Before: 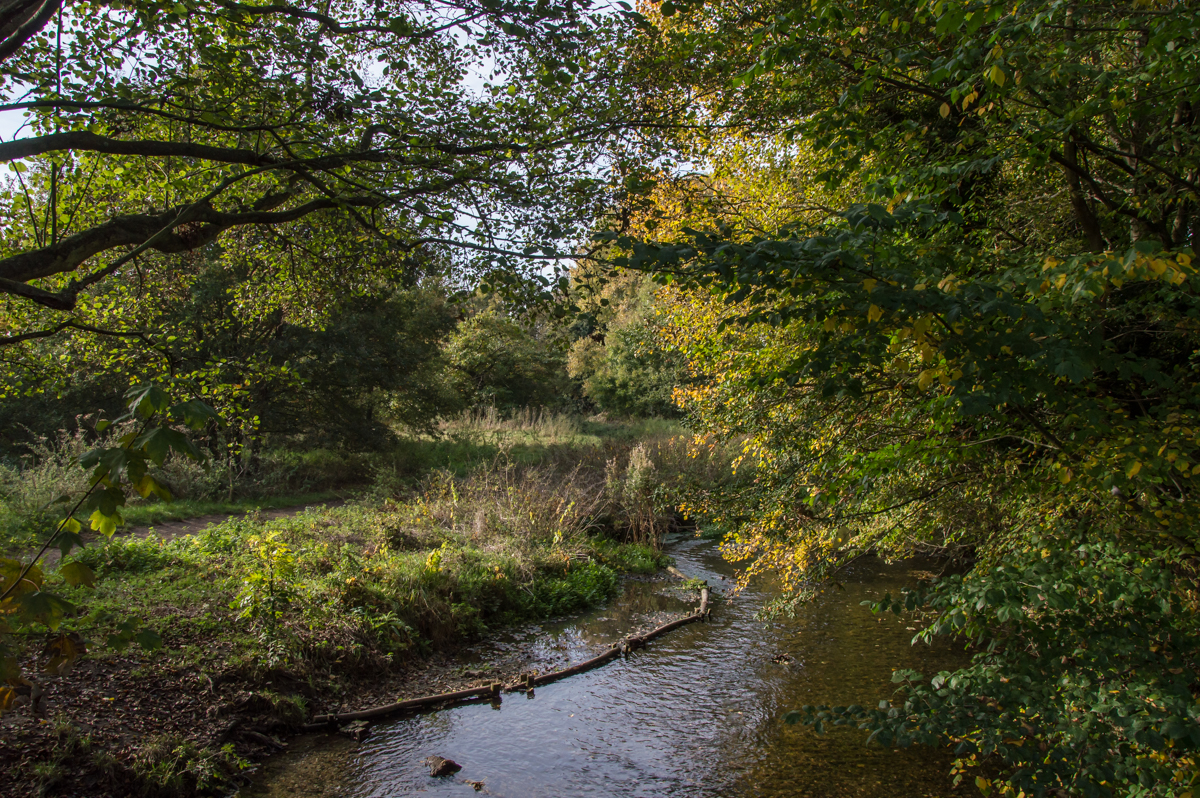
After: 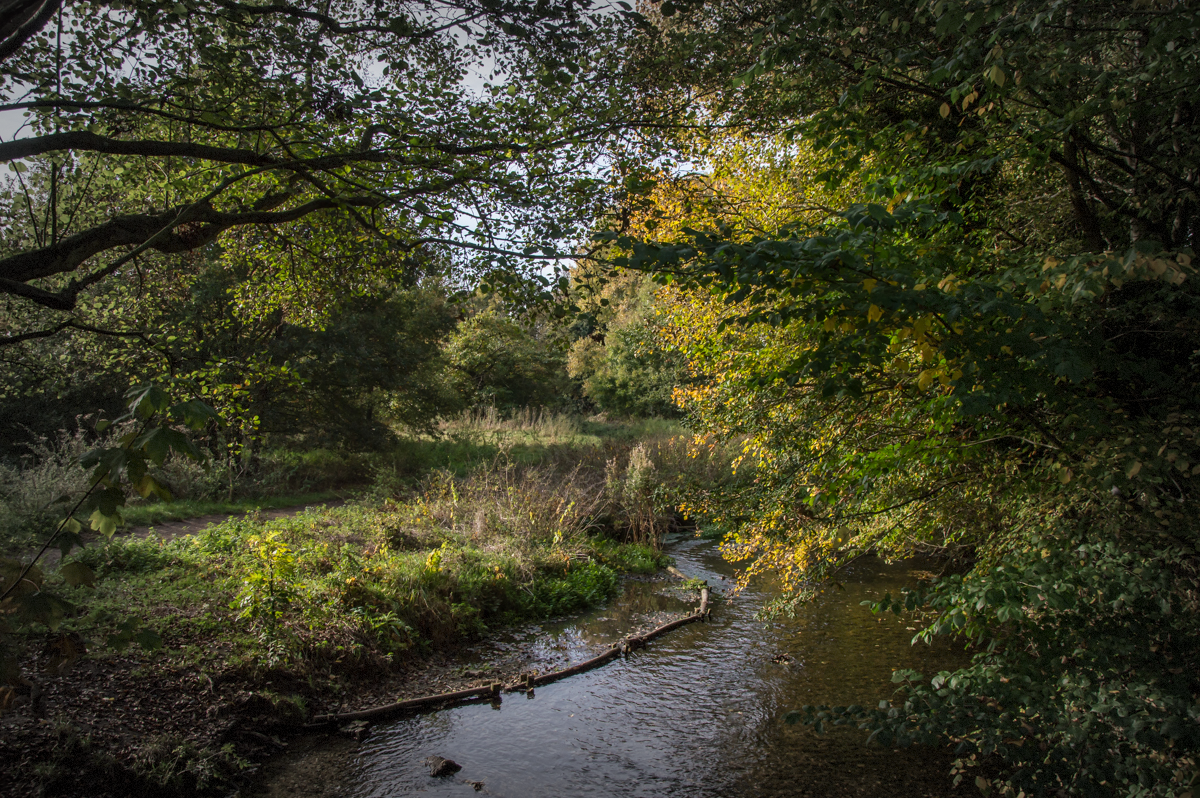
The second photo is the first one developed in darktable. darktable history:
vignetting: fall-off start 53.81%, automatic ratio true, width/height ratio 1.313, shape 0.228, dithering 8-bit output
